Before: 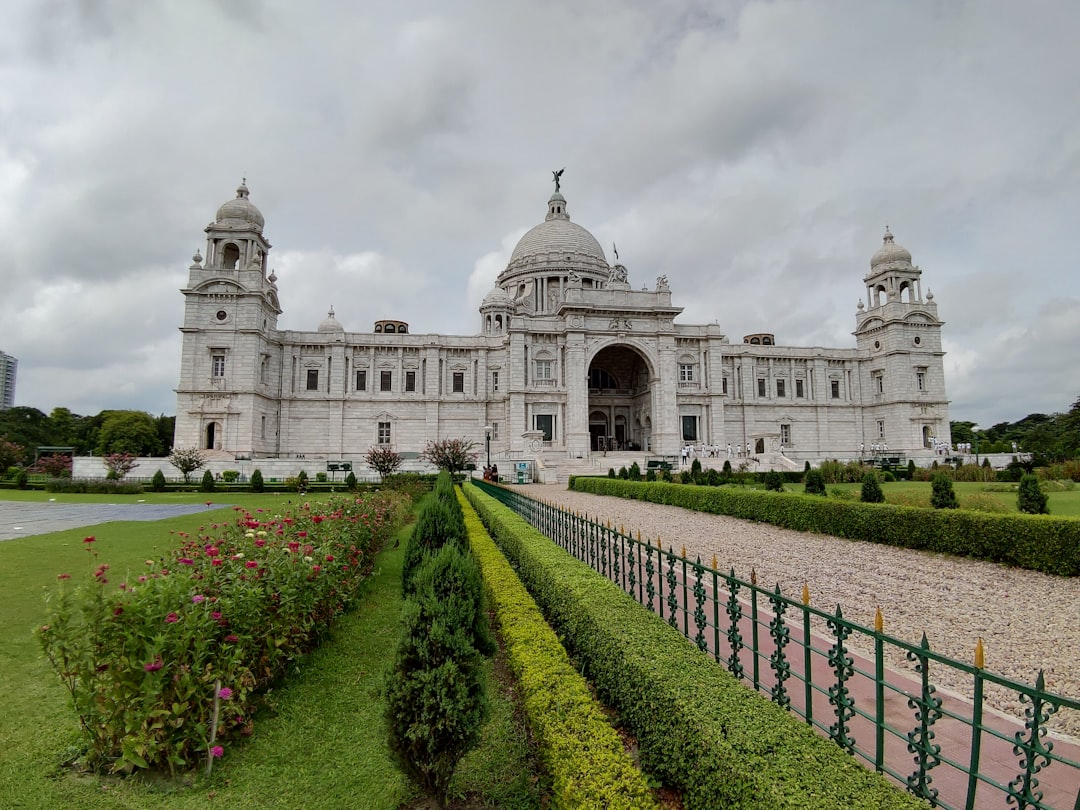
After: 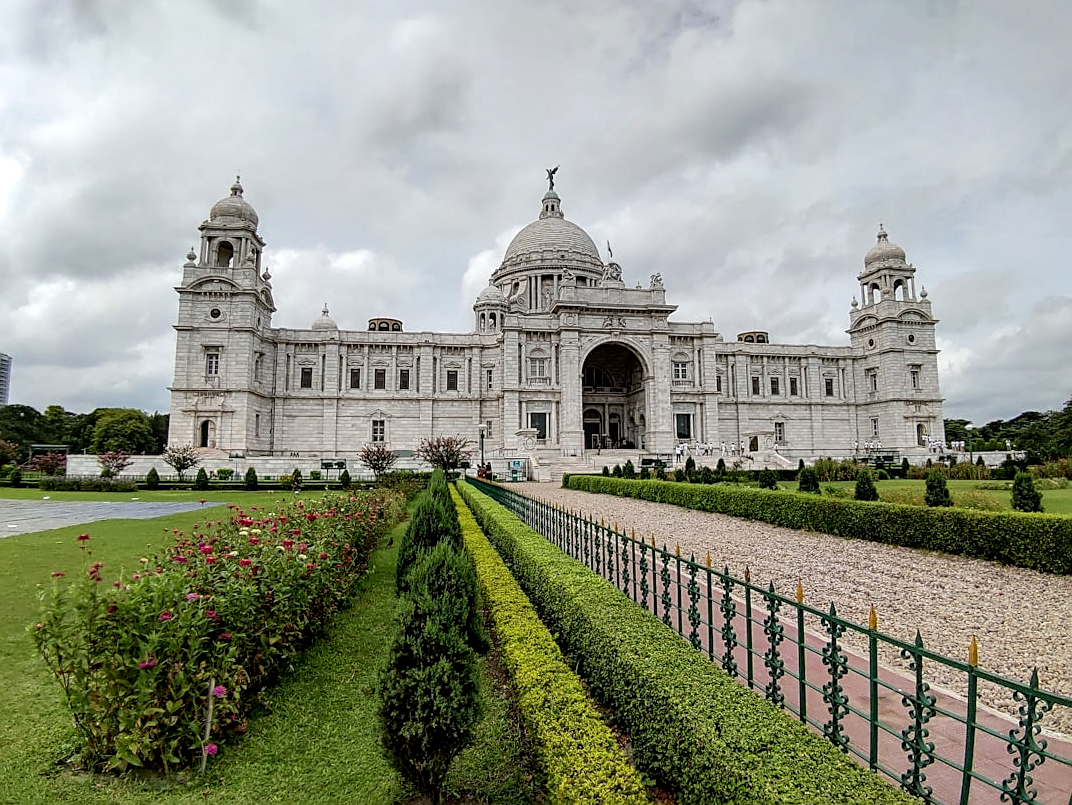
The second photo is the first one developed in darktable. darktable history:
exposure: black level correction 0.001, exposure -0.122 EV, compensate highlight preservation false
tone equalizer: -8 EV -0.438 EV, -7 EV -0.366 EV, -6 EV -0.358 EV, -5 EV -0.198 EV, -3 EV 0.242 EV, -2 EV 0.341 EV, -1 EV 0.363 EV, +0 EV 0.431 EV
crop and rotate: left 0.704%, top 0.276%, bottom 0.3%
base curve: preserve colors none
sharpen: on, module defaults
local contrast: detail 130%
